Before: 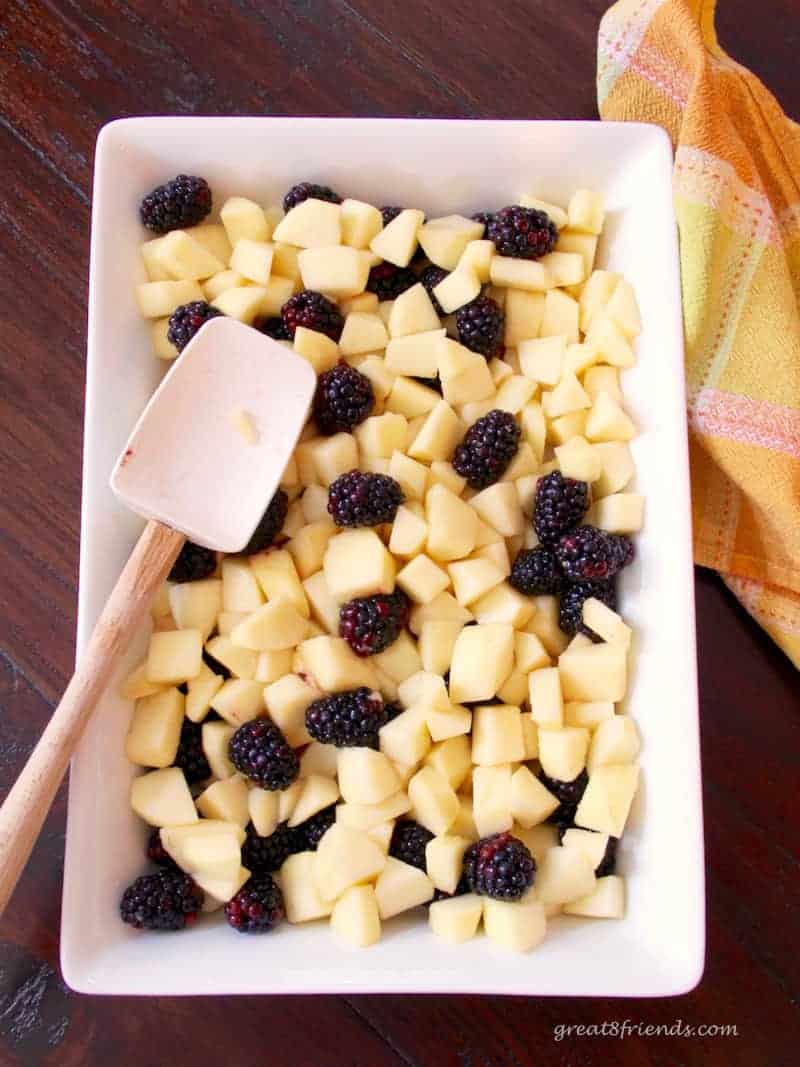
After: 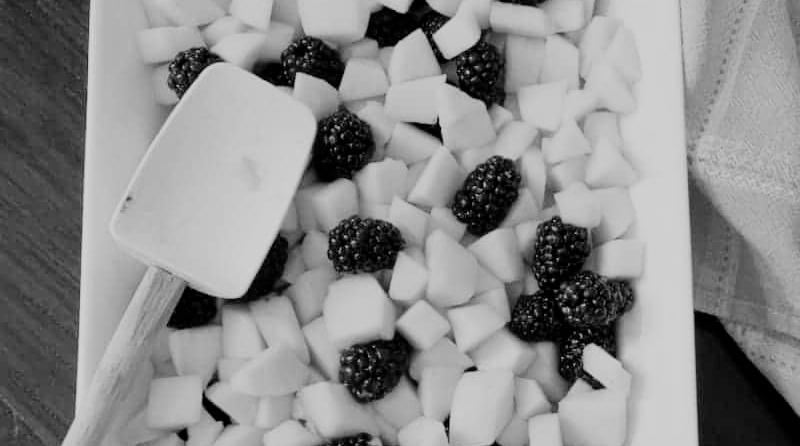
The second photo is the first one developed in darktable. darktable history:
vibrance: on, module defaults
crop and rotate: top 23.84%, bottom 34.294%
color calibration: output gray [0.31, 0.36, 0.33, 0], gray › normalize channels true, illuminant same as pipeline (D50), adaptation XYZ, x 0.346, y 0.359, gamut compression 0
filmic rgb: black relative exposure -7.65 EV, white relative exposure 4.56 EV, hardness 3.61
